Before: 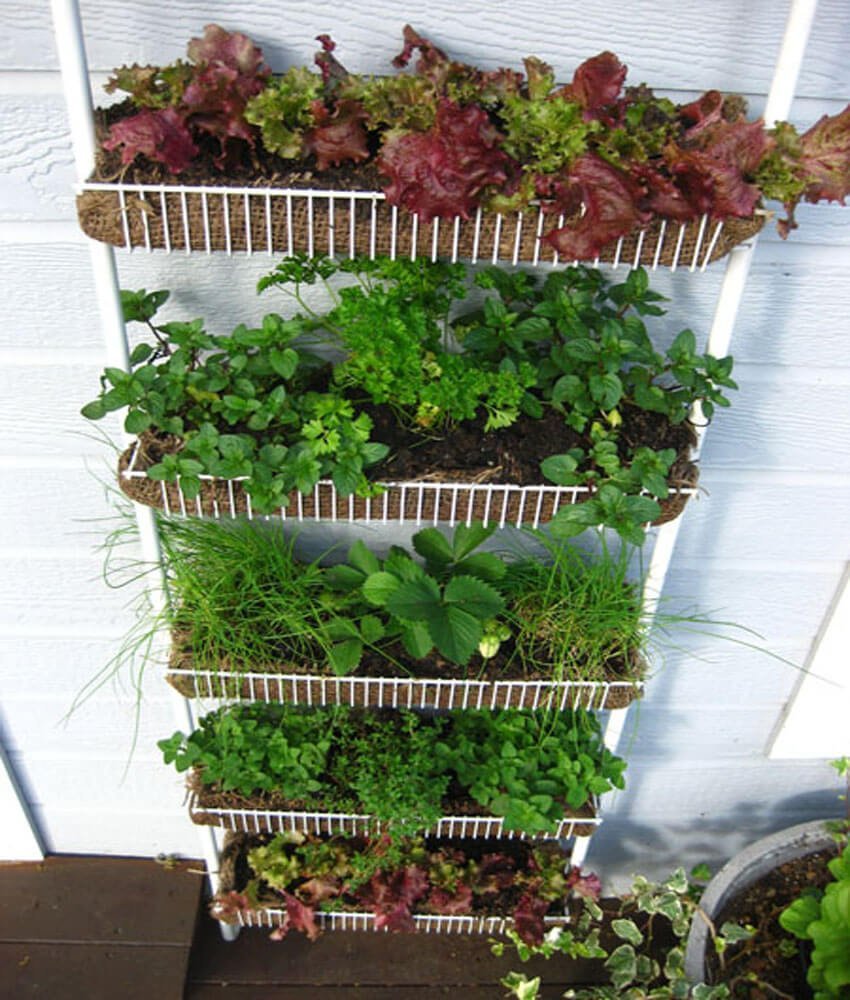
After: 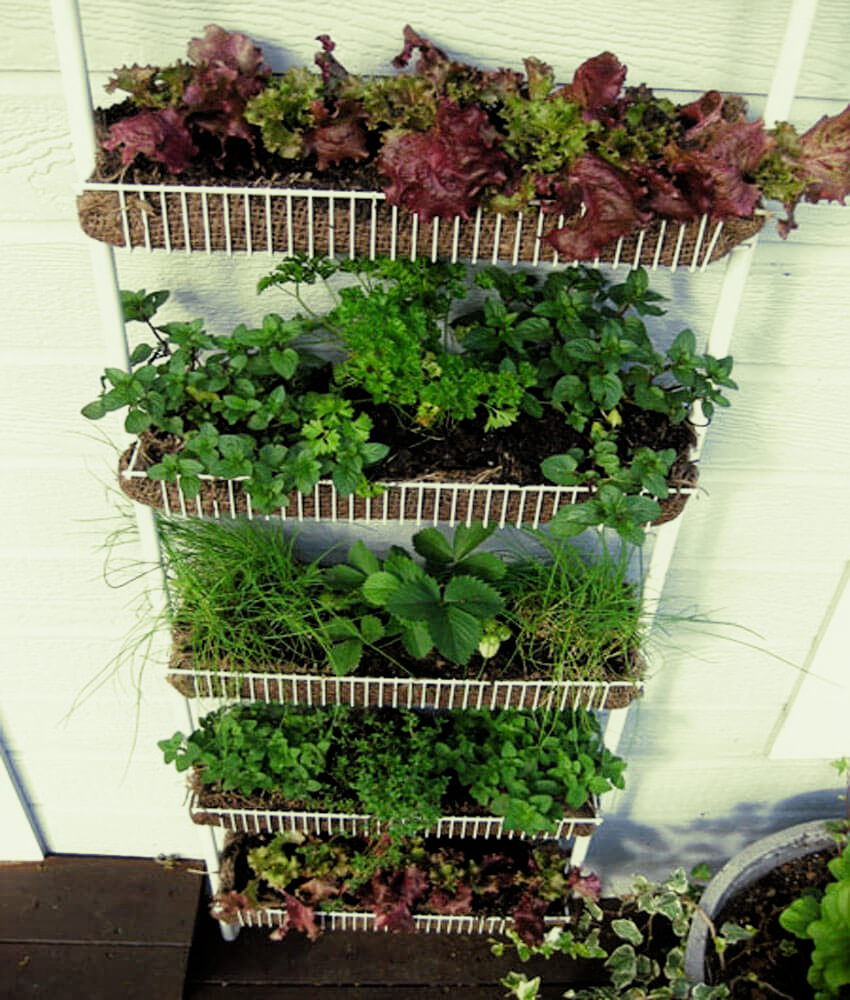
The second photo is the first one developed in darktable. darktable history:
split-toning: shadows › hue 290.82°, shadows › saturation 0.34, highlights › saturation 0.38, balance 0, compress 50%
filmic rgb: black relative exposure -5 EV, white relative exposure 3.2 EV, hardness 3.42, contrast 1.2, highlights saturation mix -30%
contrast equalizer: y [[0.439, 0.44, 0.442, 0.457, 0.493, 0.498], [0.5 ×6], [0.5 ×6], [0 ×6], [0 ×6]], mix 0.59
